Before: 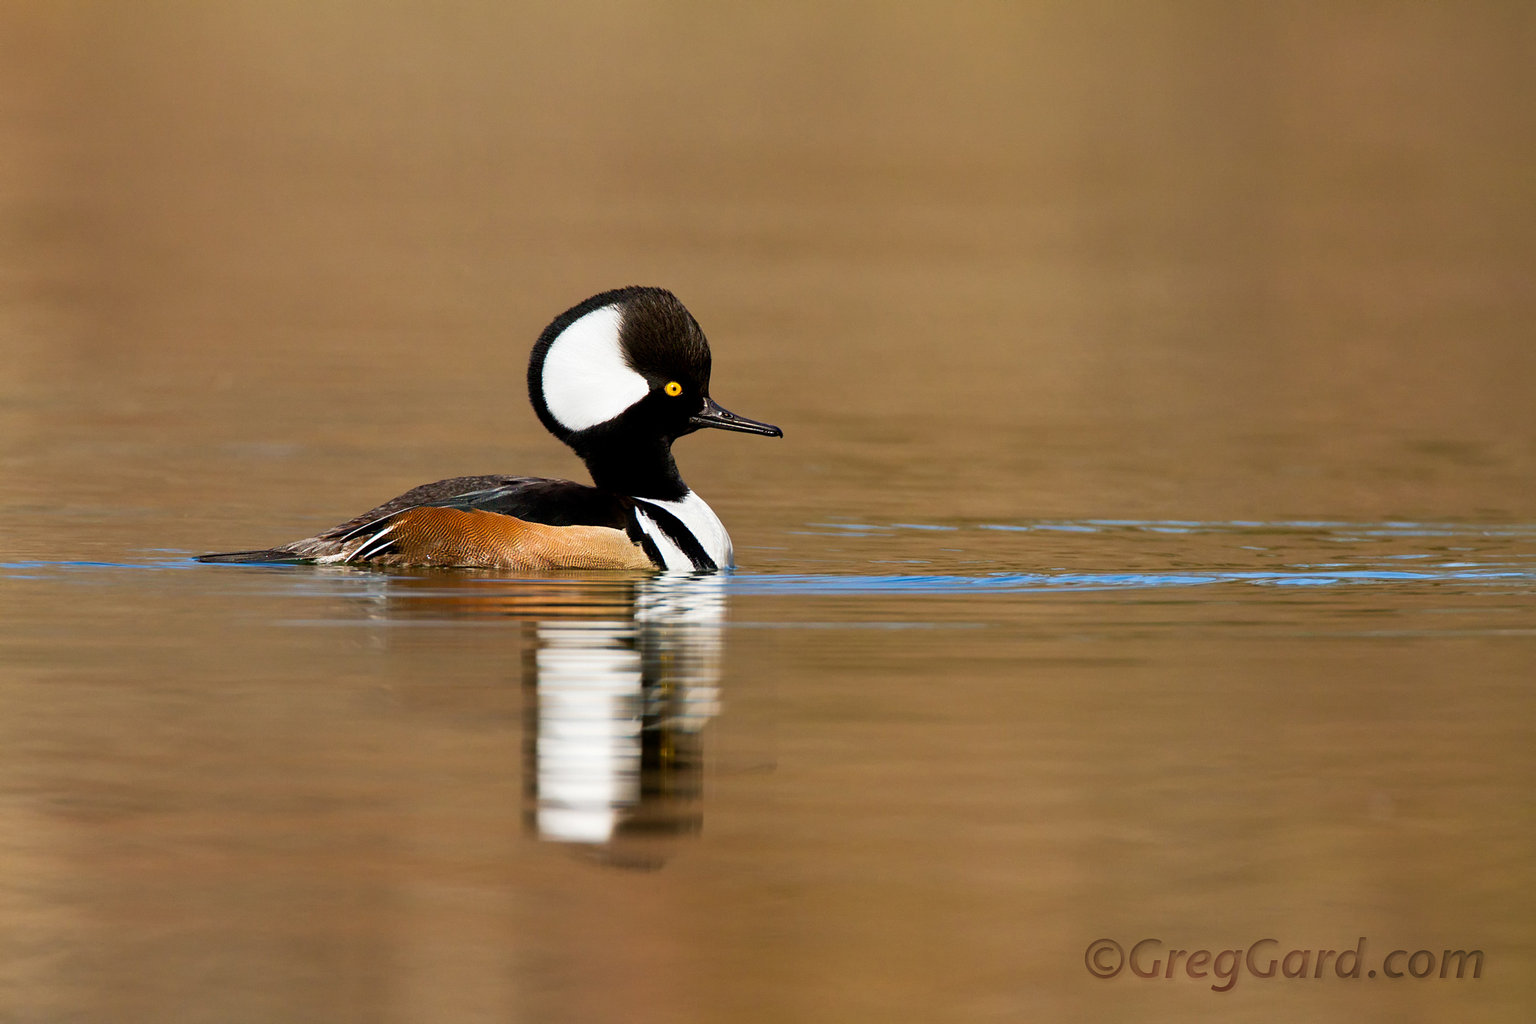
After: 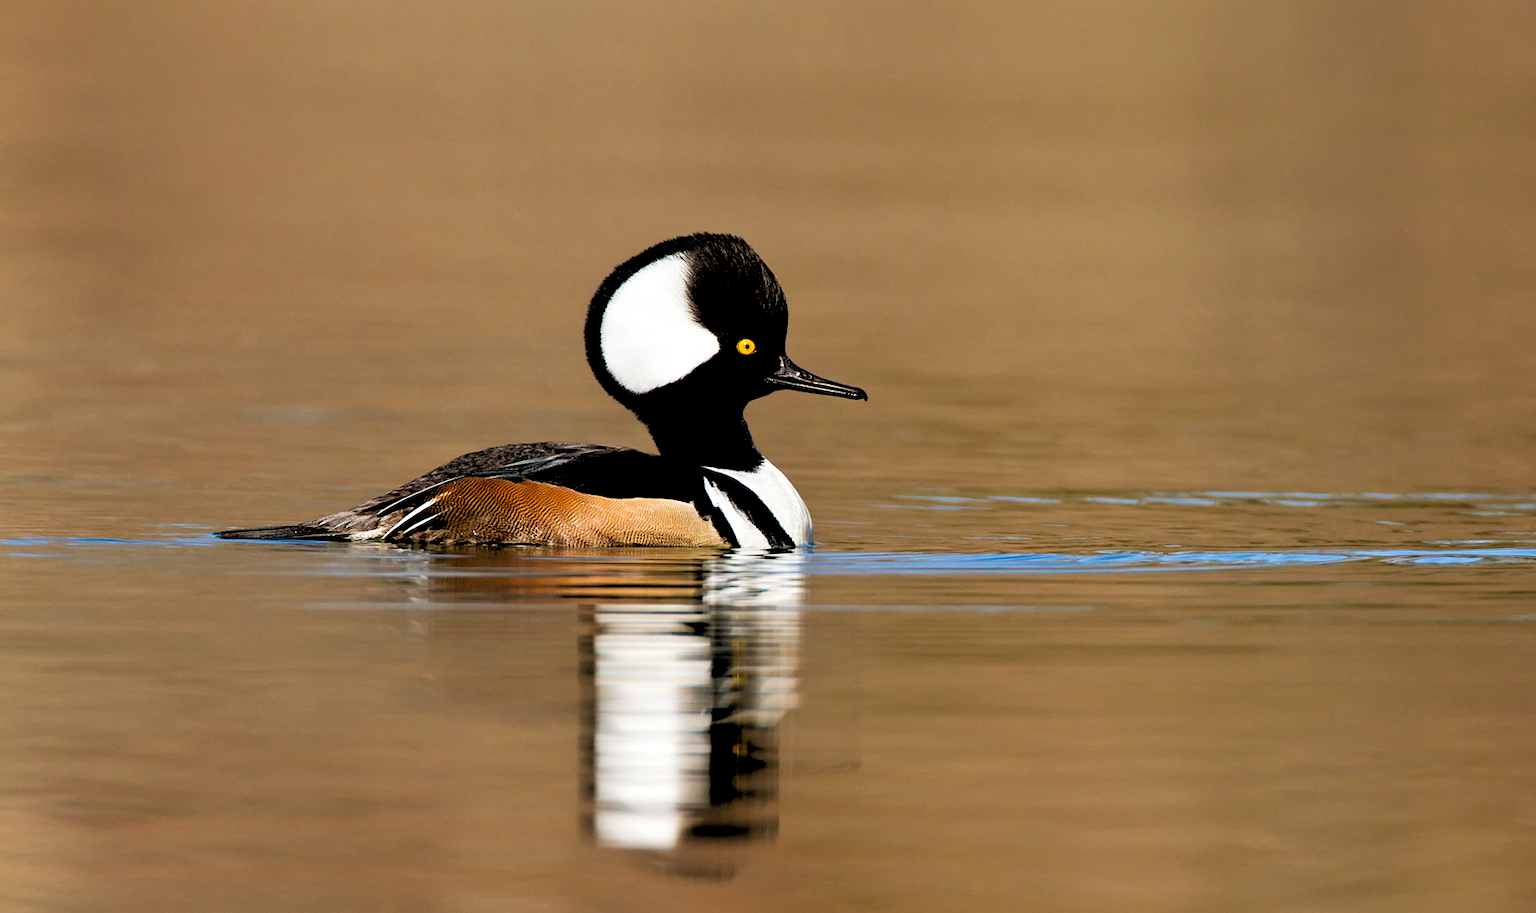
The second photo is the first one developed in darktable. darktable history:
crop: top 7.49%, right 9.717%, bottom 11.943%
rgb levels: levels [[0.029, 0.461, 0.922], [0, 0.5, 1], [0, 0.5, 1]]
